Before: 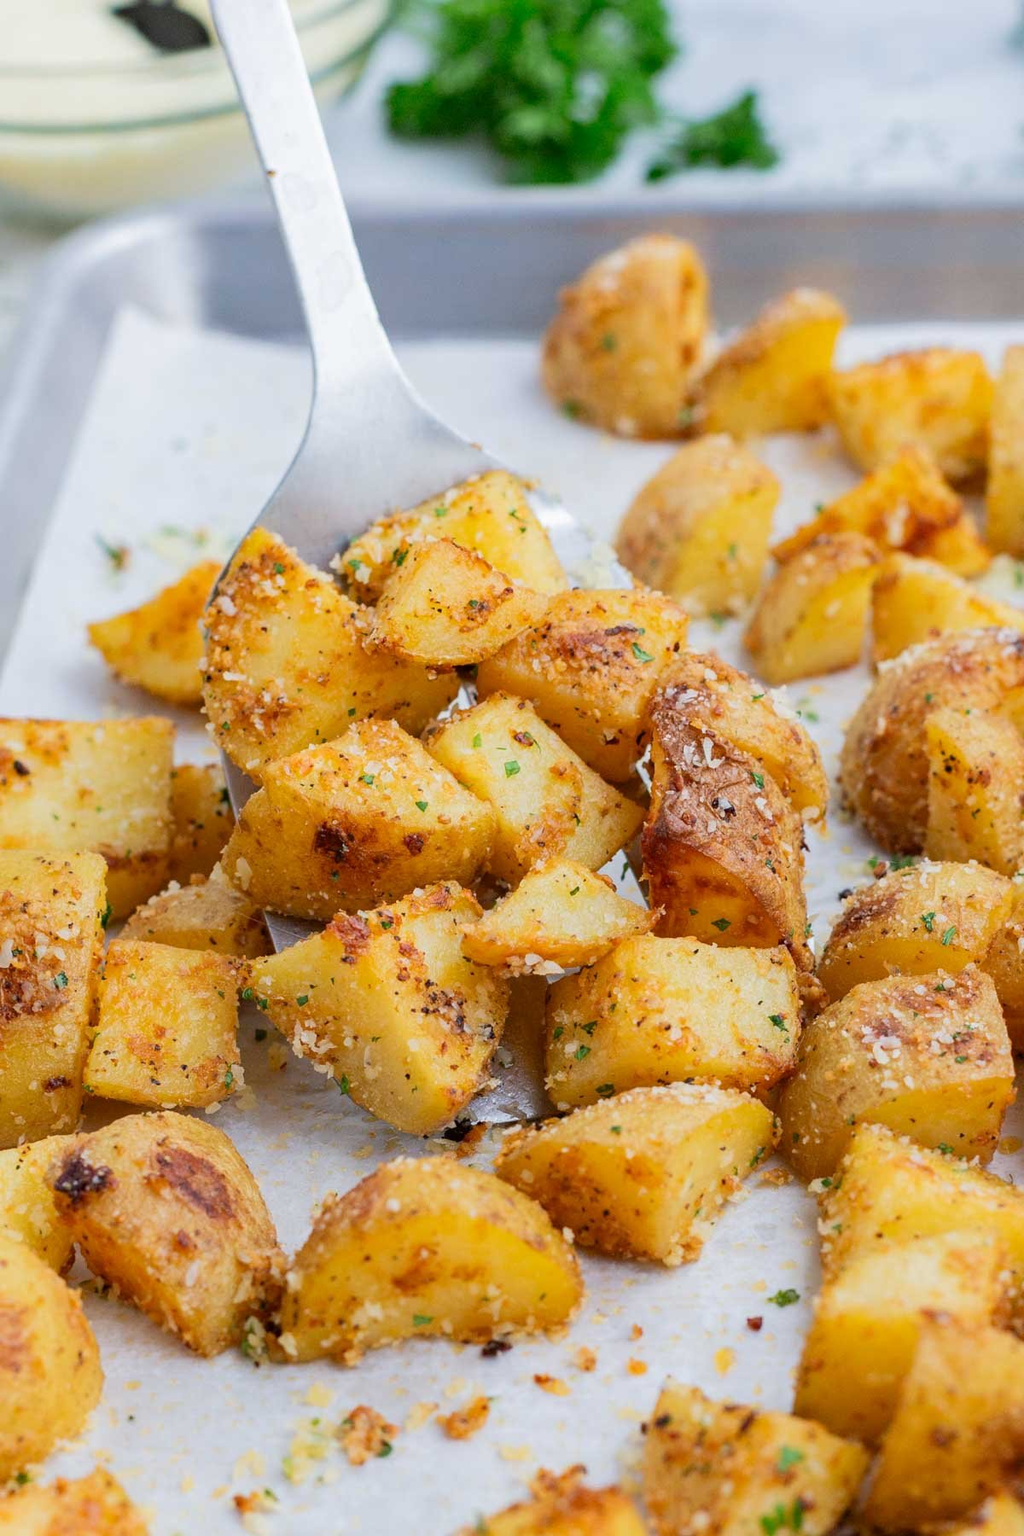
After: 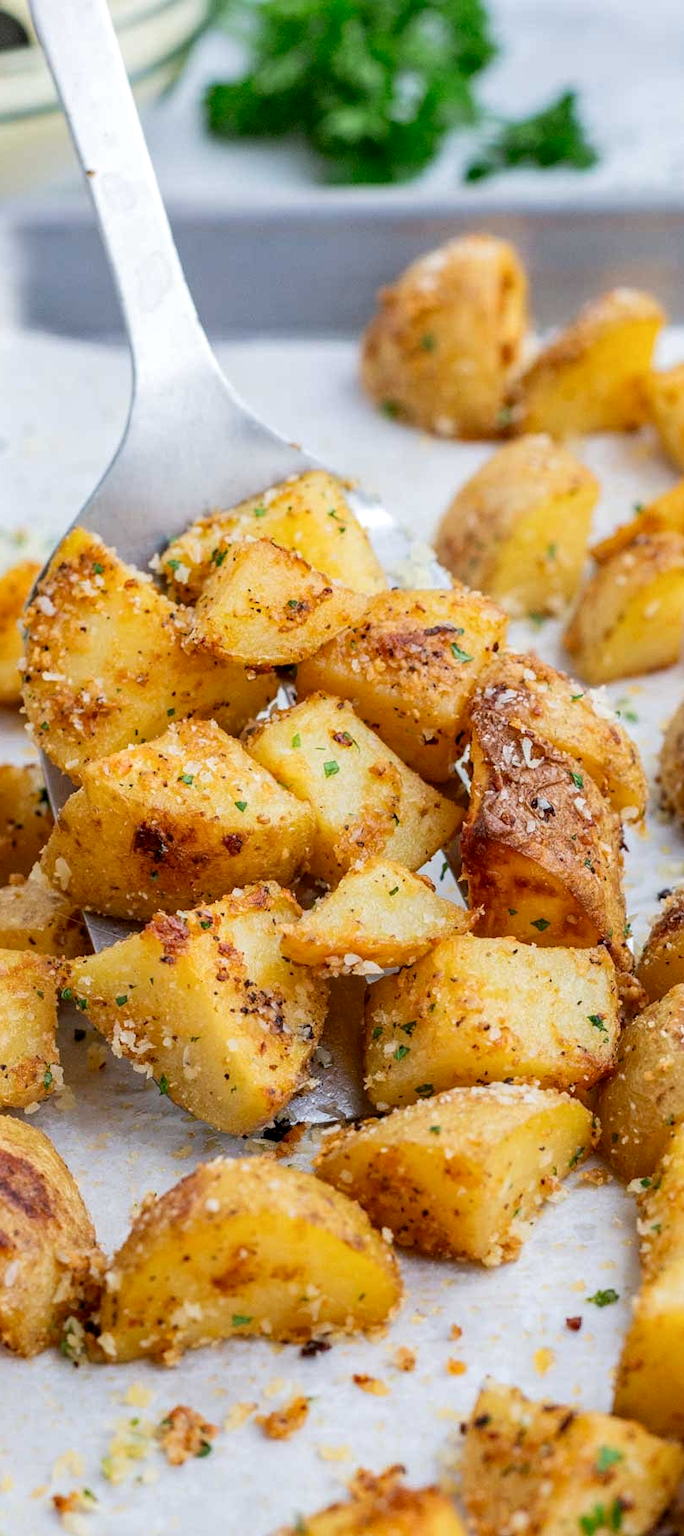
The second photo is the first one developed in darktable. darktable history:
crop and rotate: left 17.732%, right 15.423%
local contrast: detail 130%
